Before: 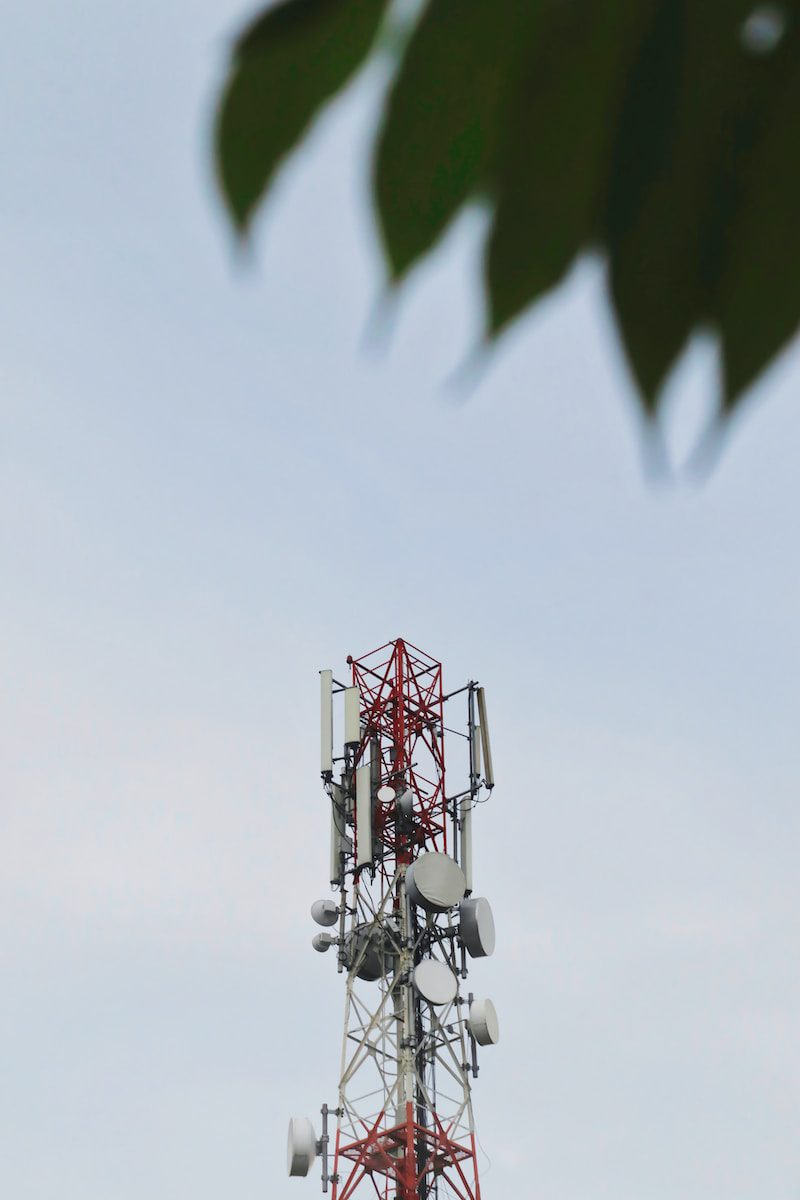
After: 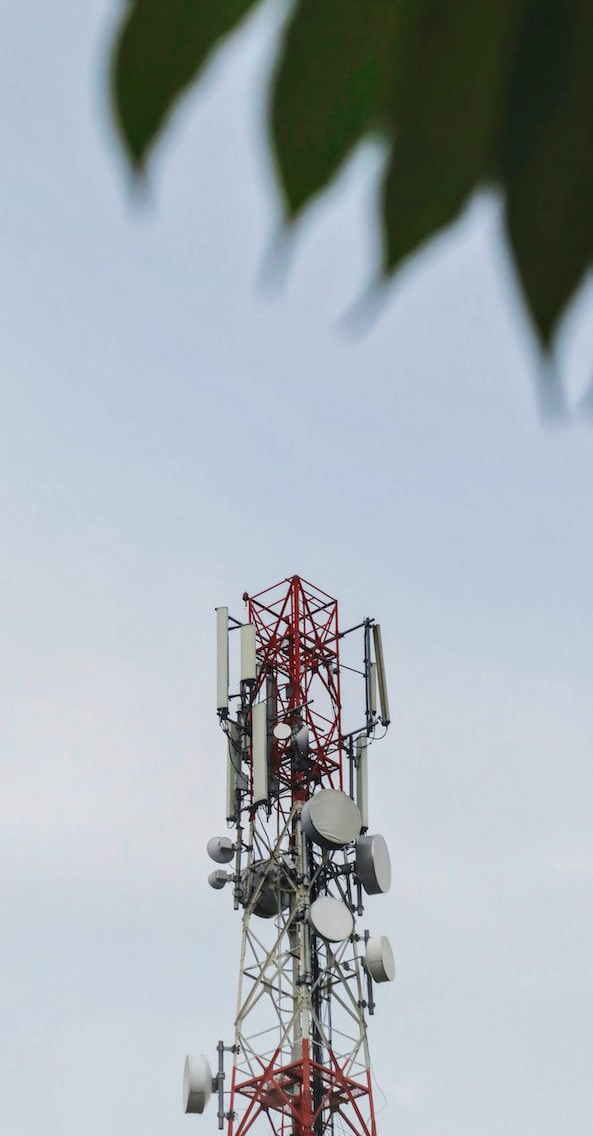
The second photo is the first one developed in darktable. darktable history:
crop and rotate: left 13.15%, top 5.251%, right 12.609%
local contrast: detail 130%
